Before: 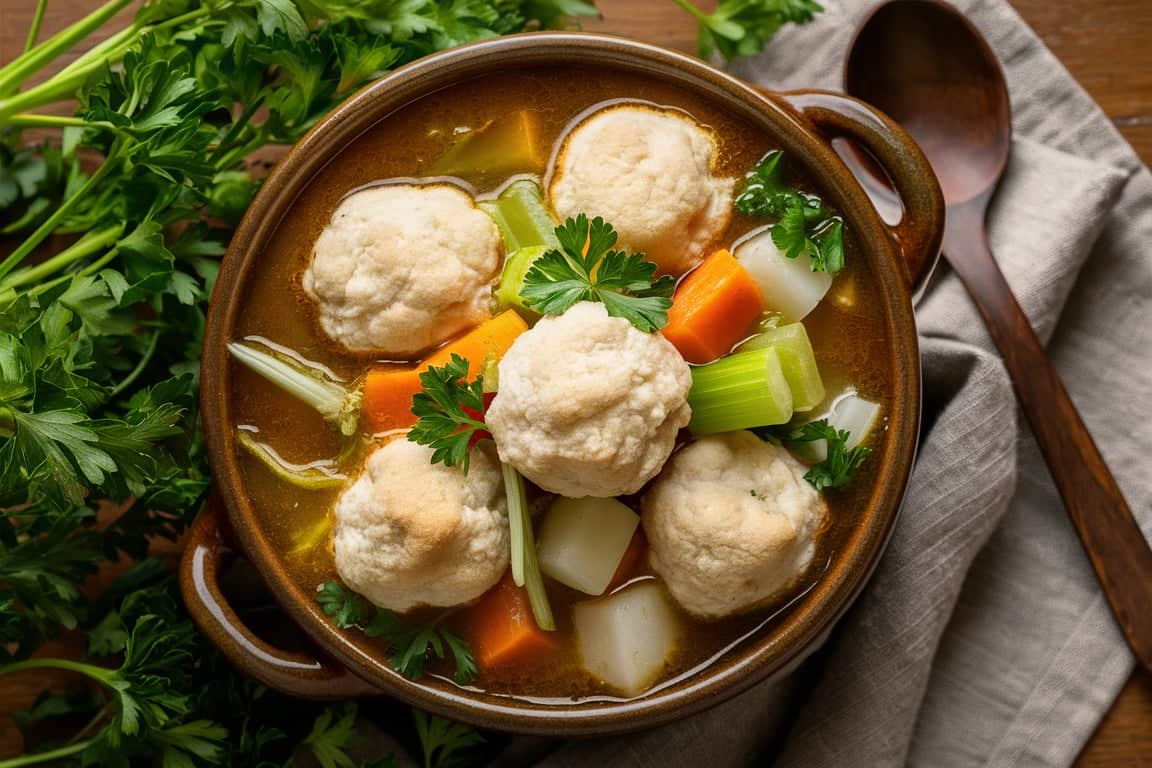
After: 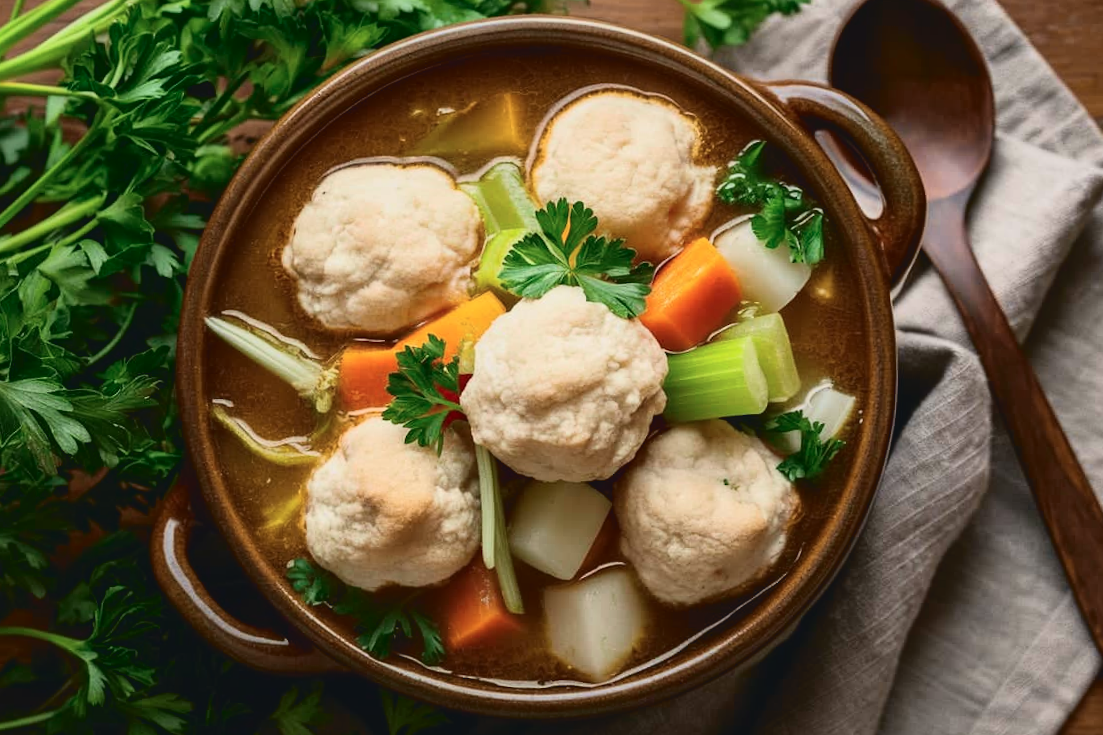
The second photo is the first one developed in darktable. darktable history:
tone curve: curves: ch0 [(0, 0.047) (0.15, 0.127) (0.46, 0.466) (0.751, 0.788) (1, 0.961)]; ch1 [(0, 0) (0.43, 0.408) (0.476, 0.469) (0.505, 0.501) (0.553, 0.557) (0.592, 0.58) (0.631, 0.625) (1, 1)]; ch2 [(0, 0) (0.505, 0.495) (0.55, 0.557) (0.583, 0.573) (1, 1)], color space Lab, independent channels, preserve colors none
crop and rotate: angle -1.69°
